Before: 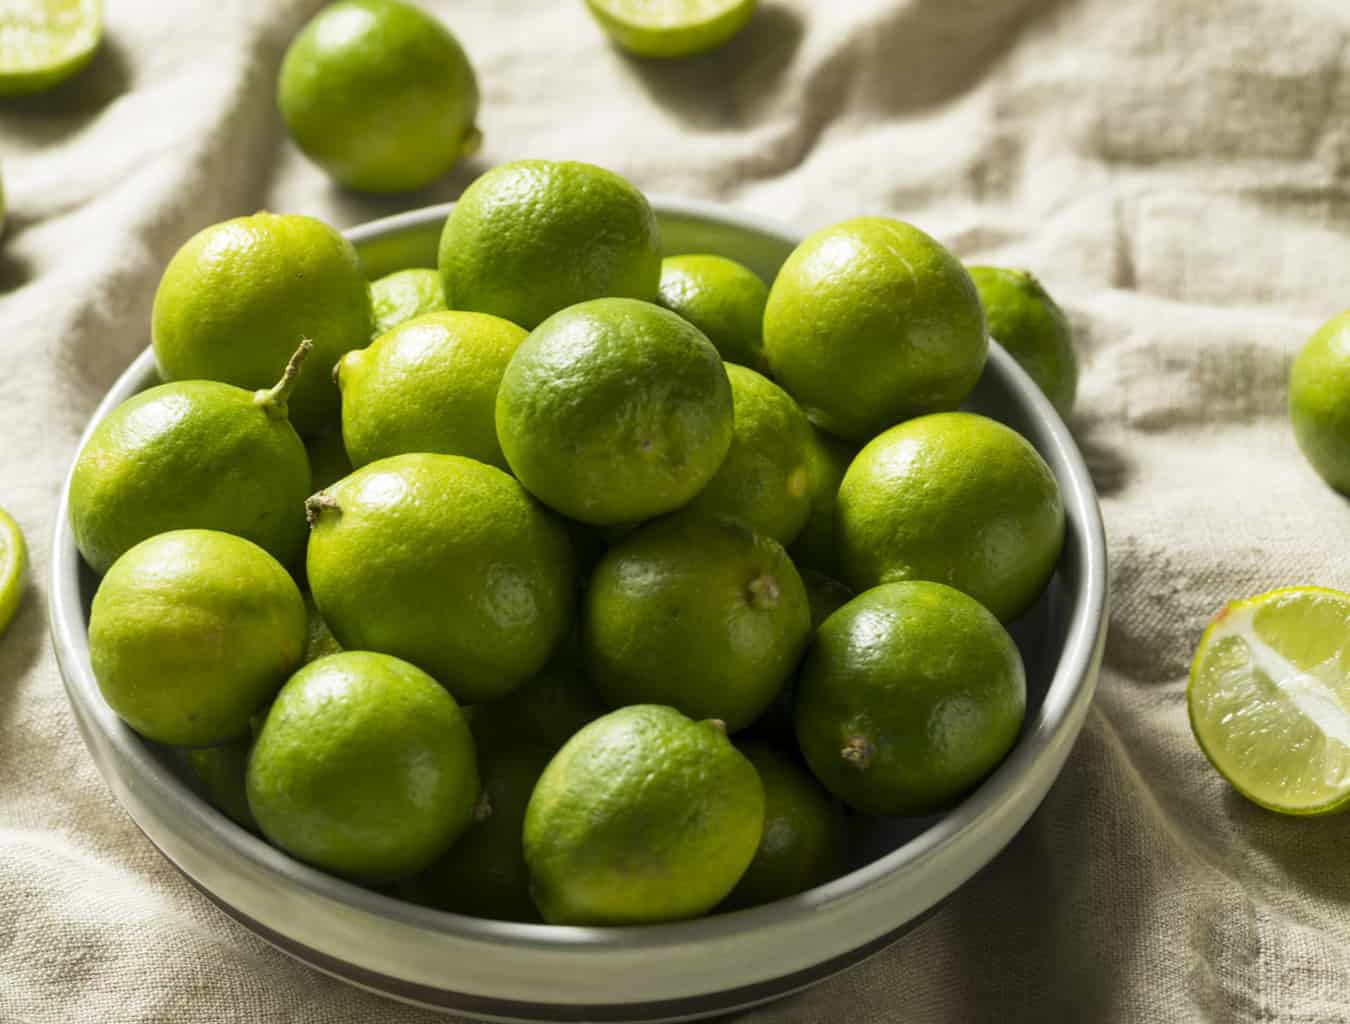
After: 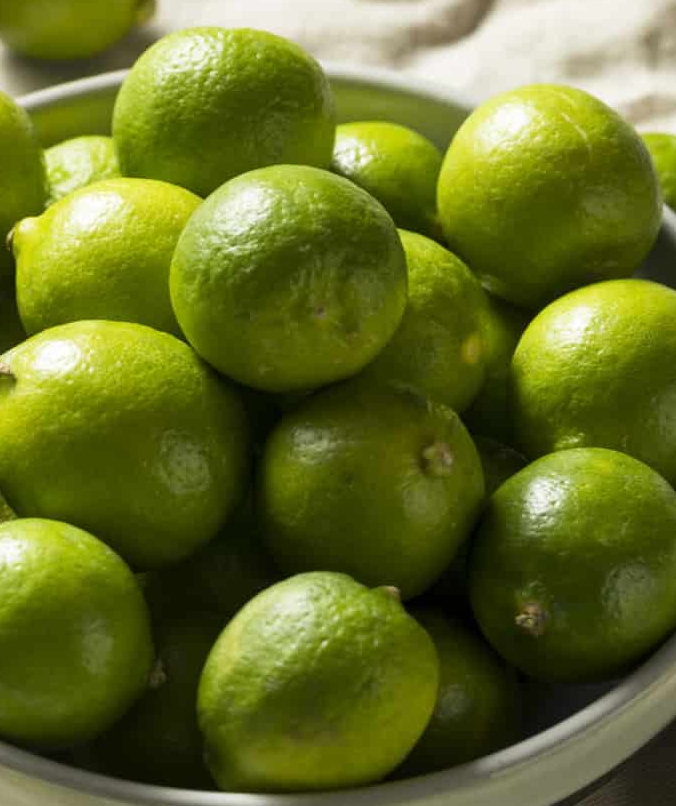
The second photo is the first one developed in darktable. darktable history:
crop and rotate: angle 0.017°, left 24.199%, top 13.056%, right 25.667%, bottom 8.149%
